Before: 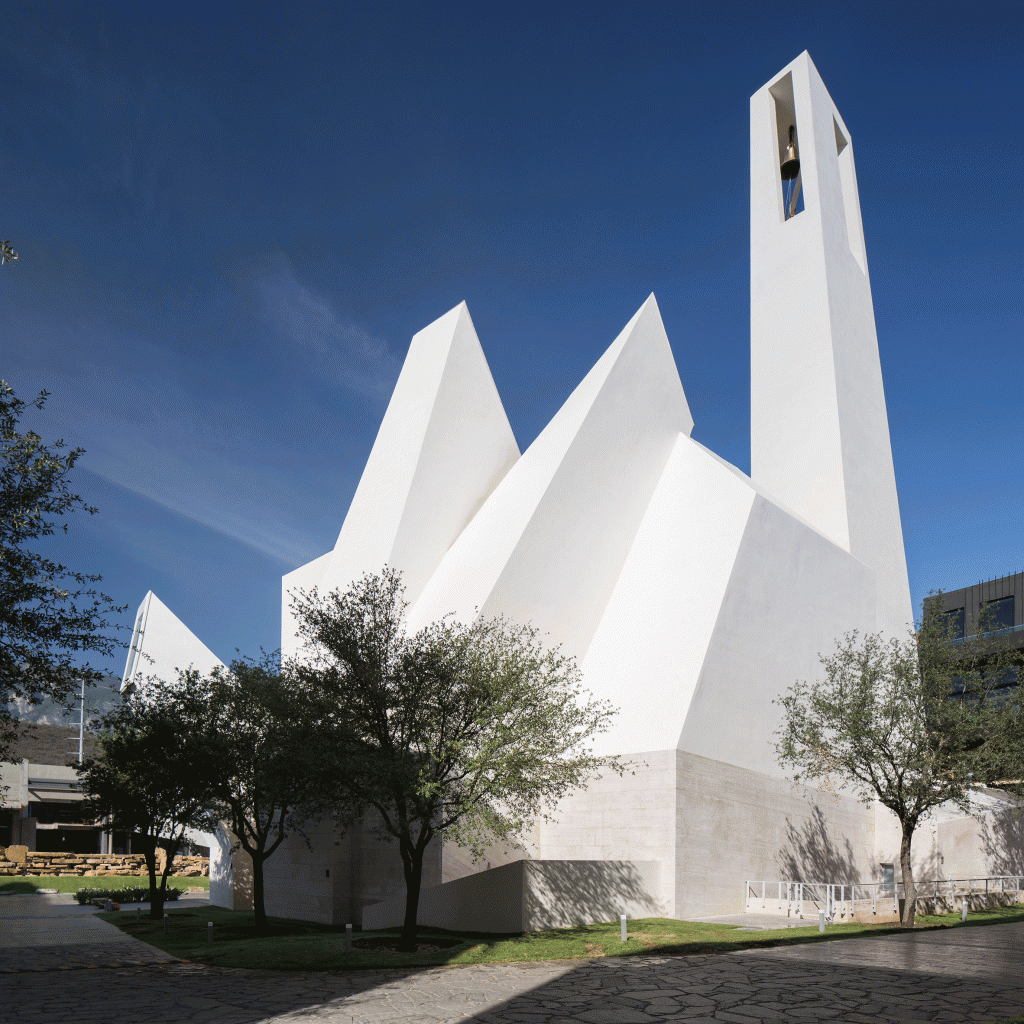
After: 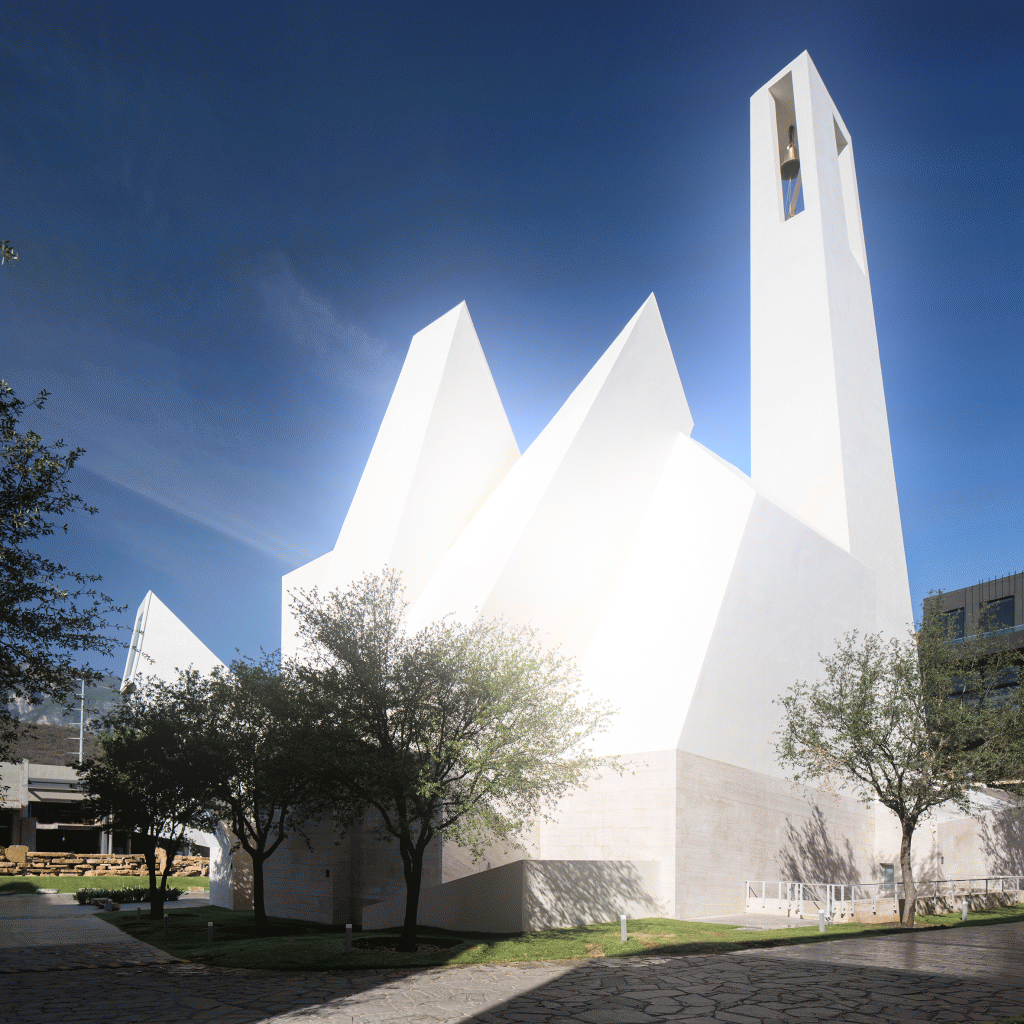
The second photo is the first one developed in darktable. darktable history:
levels: levels [0.016, 0.492, 0.969]
bloom: size 16%, threshold 98%, strength 20%
